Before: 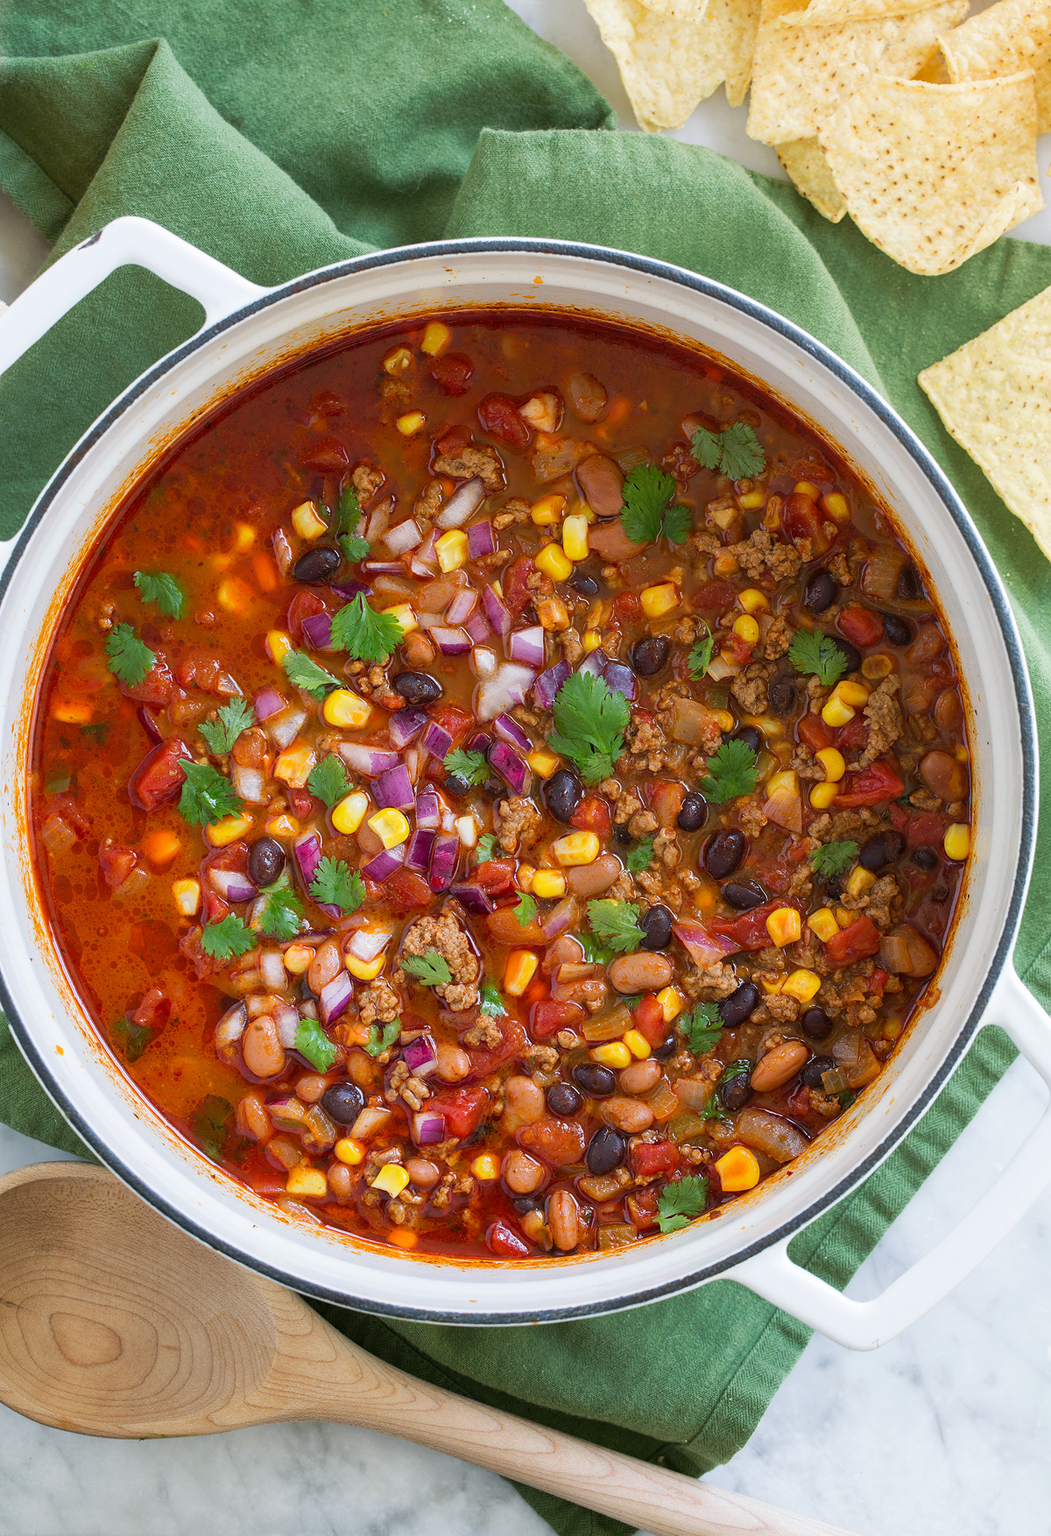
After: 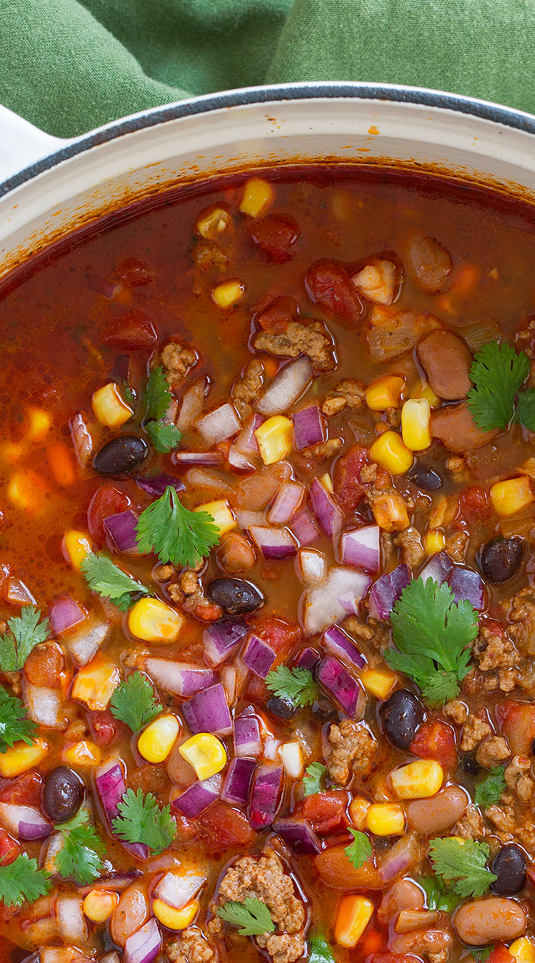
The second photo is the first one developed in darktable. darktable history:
crop: left 20.126%, top 10.801%, right 35.221%, bottom 34.243%
